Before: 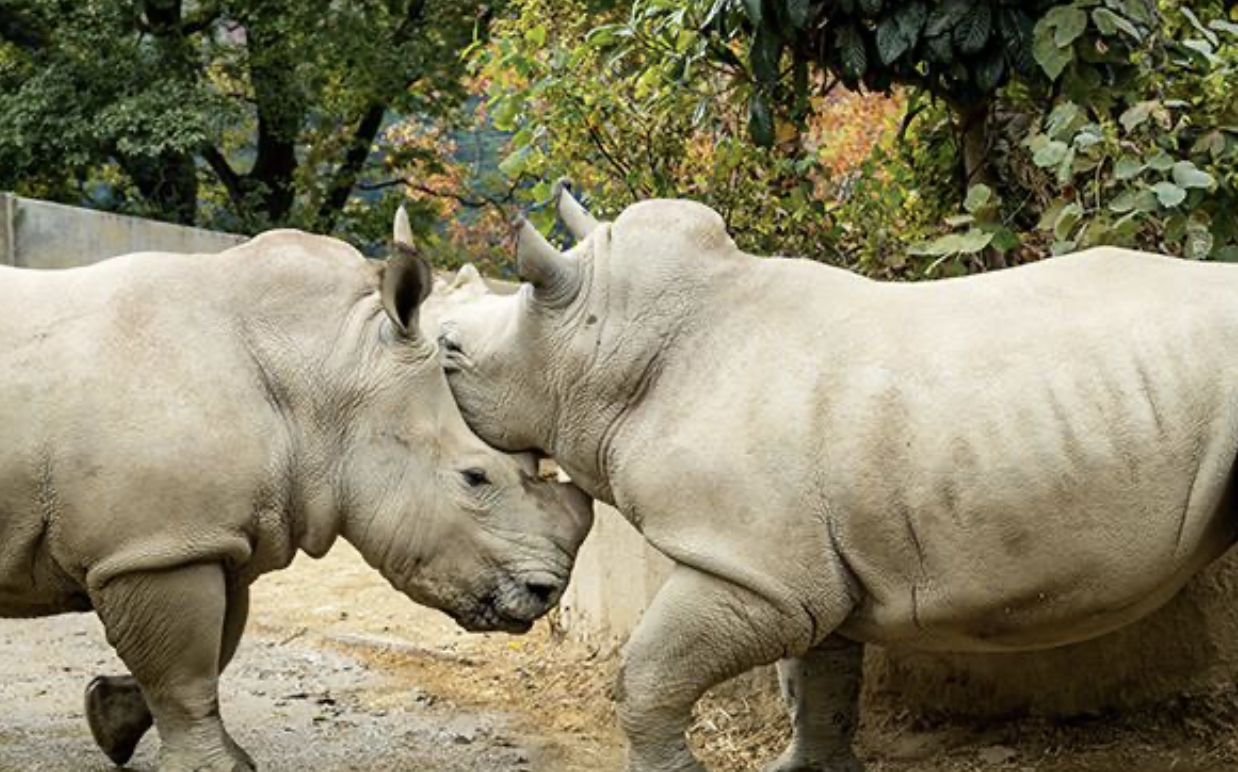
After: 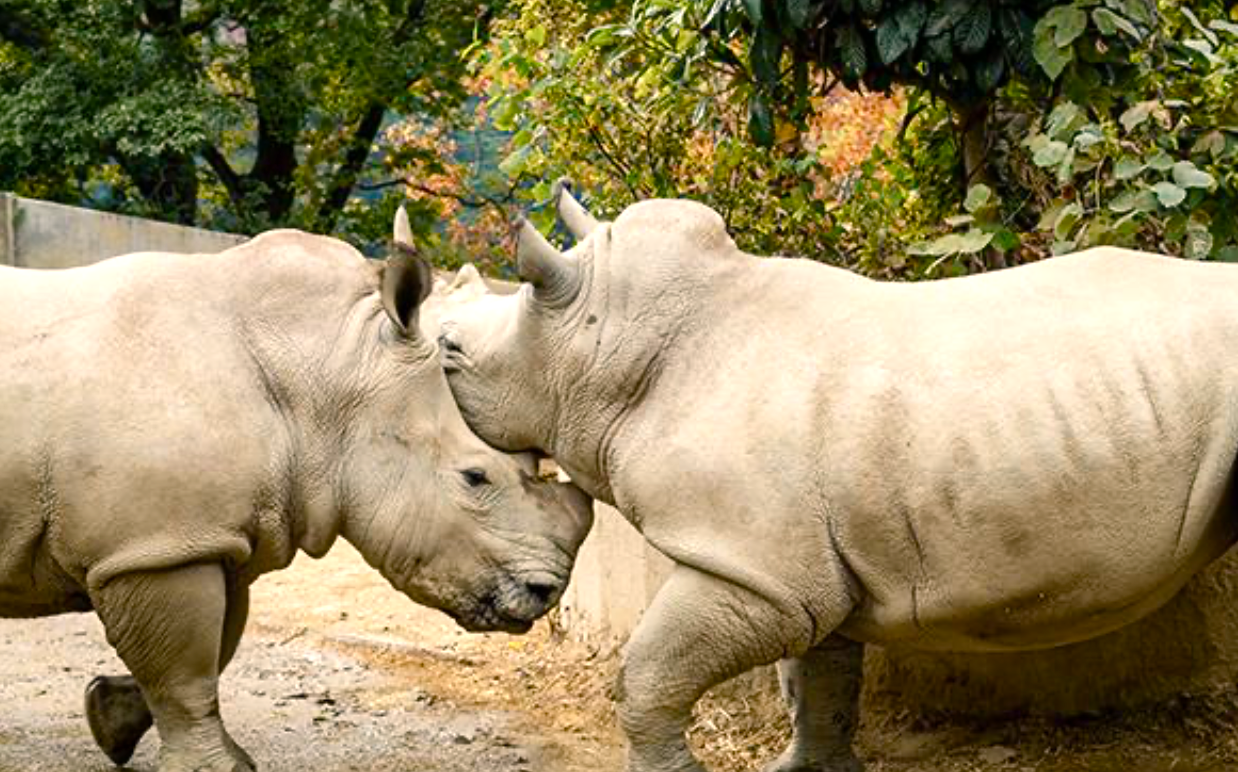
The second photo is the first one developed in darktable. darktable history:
color balance rgb: highlights gain › chroma 3.235%, highlights gain › hue 57.28°, linear chroma grading › global chroma 15.191%, perceptual saturation grading › global saturation 0.538%, perceptual saturation grading › highlights -30.642%, perceptual saturation grading › shadows 20.005%, perceptual brilliance grading › highlights 8.122%, perceptual brilliance grading › mid-tones 4.258%, perceptual brilliance grading › shadows 2.406%
